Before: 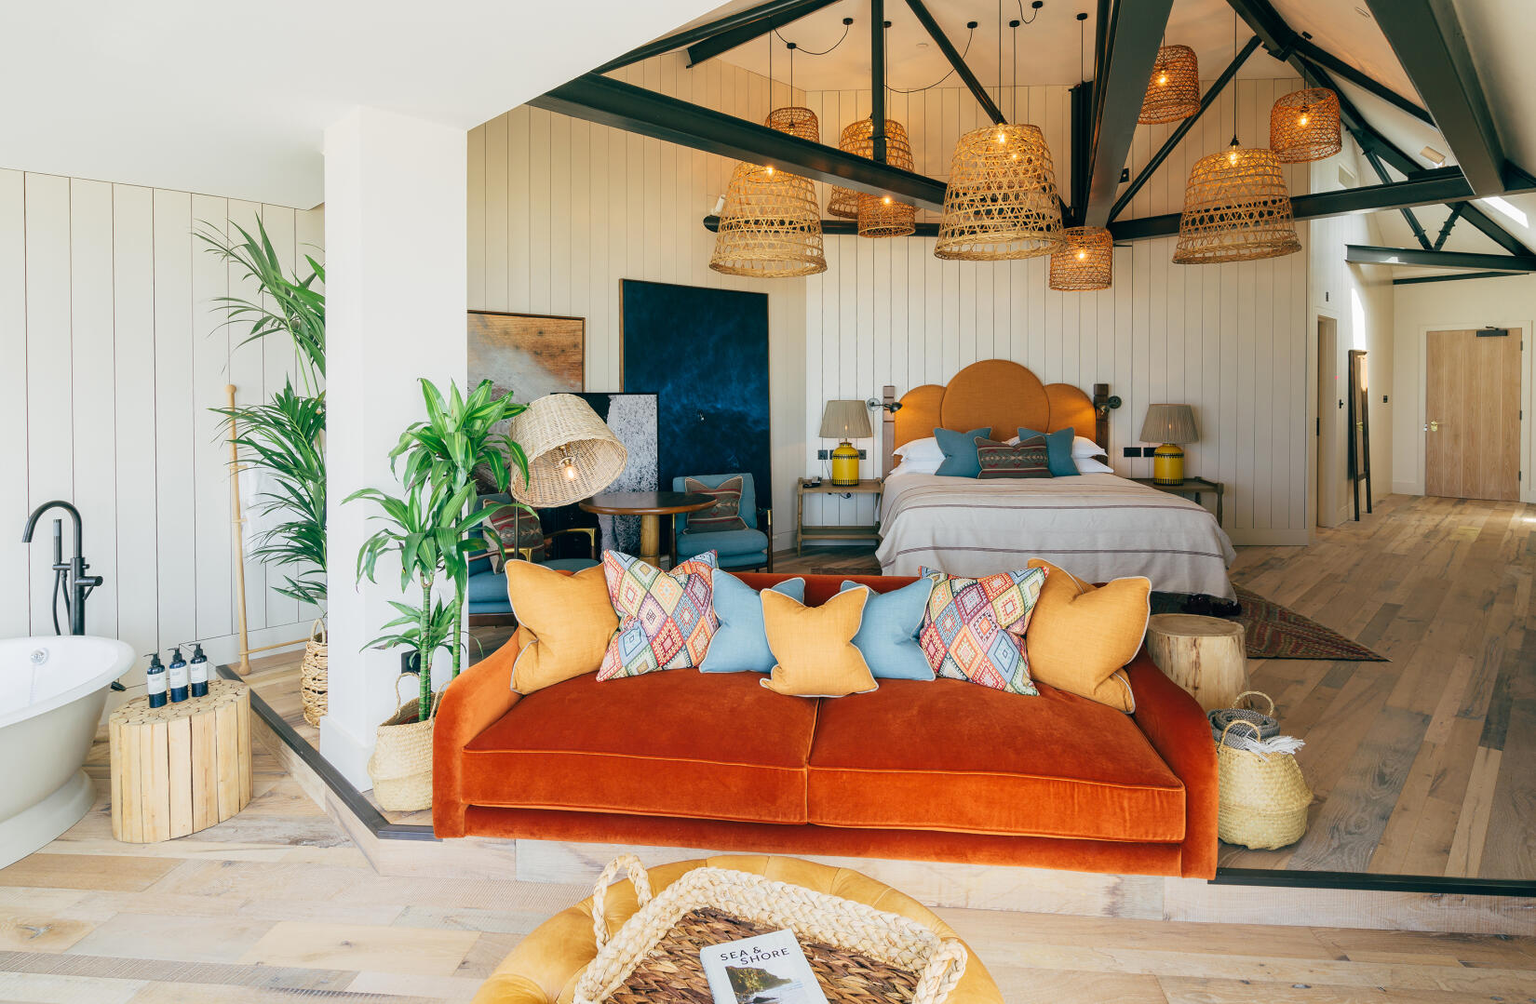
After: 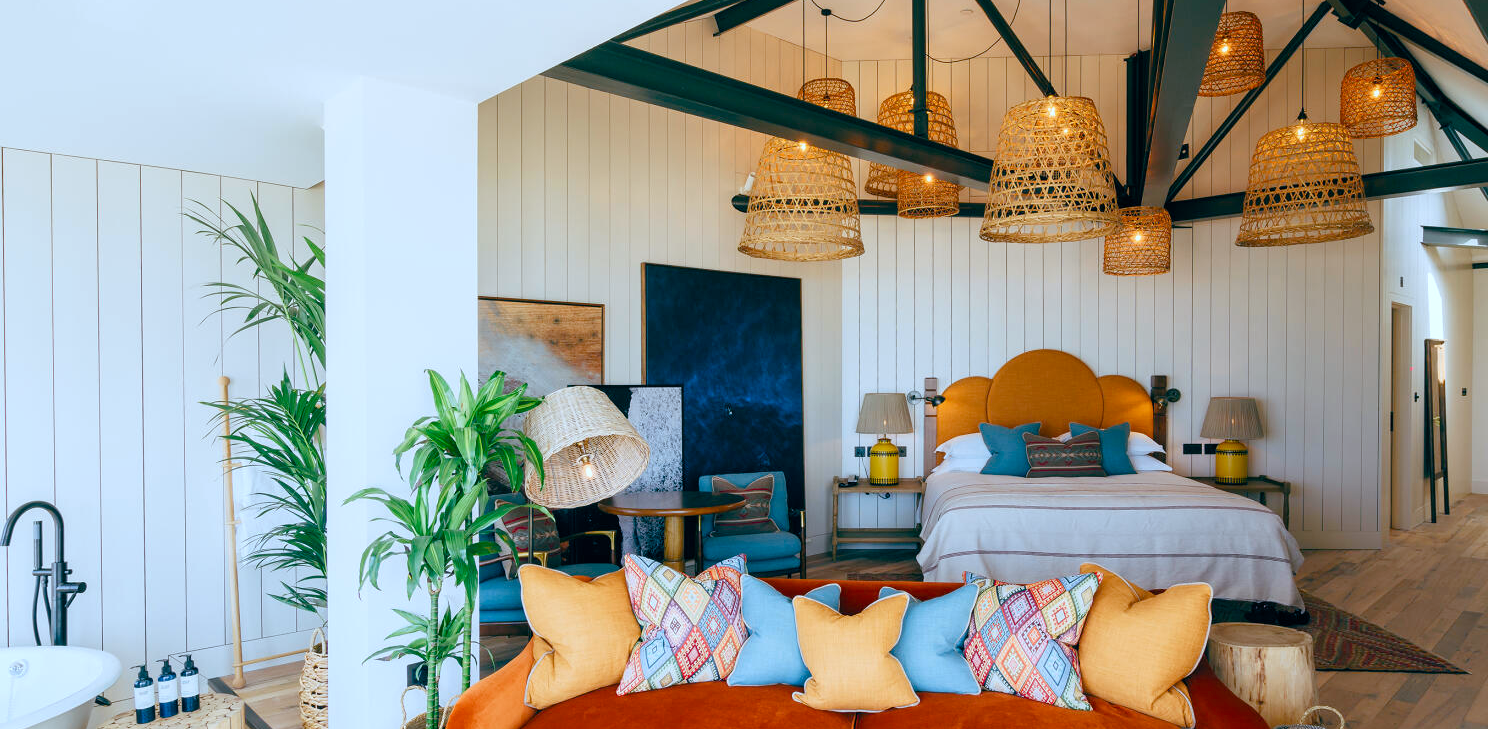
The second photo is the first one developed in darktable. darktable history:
color balance: lift [0.998, 0.998, 1.001, 1.002], gamma [0.995, 1.025, 0.992, 0.975], gain [0.995, 1.02, 0.997, 0.98]
crop: left 1.509%, top 3.452%, right 7.696%, bottom 28.452%
color balance rgb: perceptual saturation grading › global saturation 20%, perceptual saturation grading › highlights -25%, perceptual saturation grading › shadows 25%
color calibration: output R [1.063, -0.012, -0.003, 0], output G [0, 1.022, 0.021, 0], output B [-0.079, 0.047, 1, 0], illuminant custom, x 0.389, y 0.387, temperature 3838.64 K
